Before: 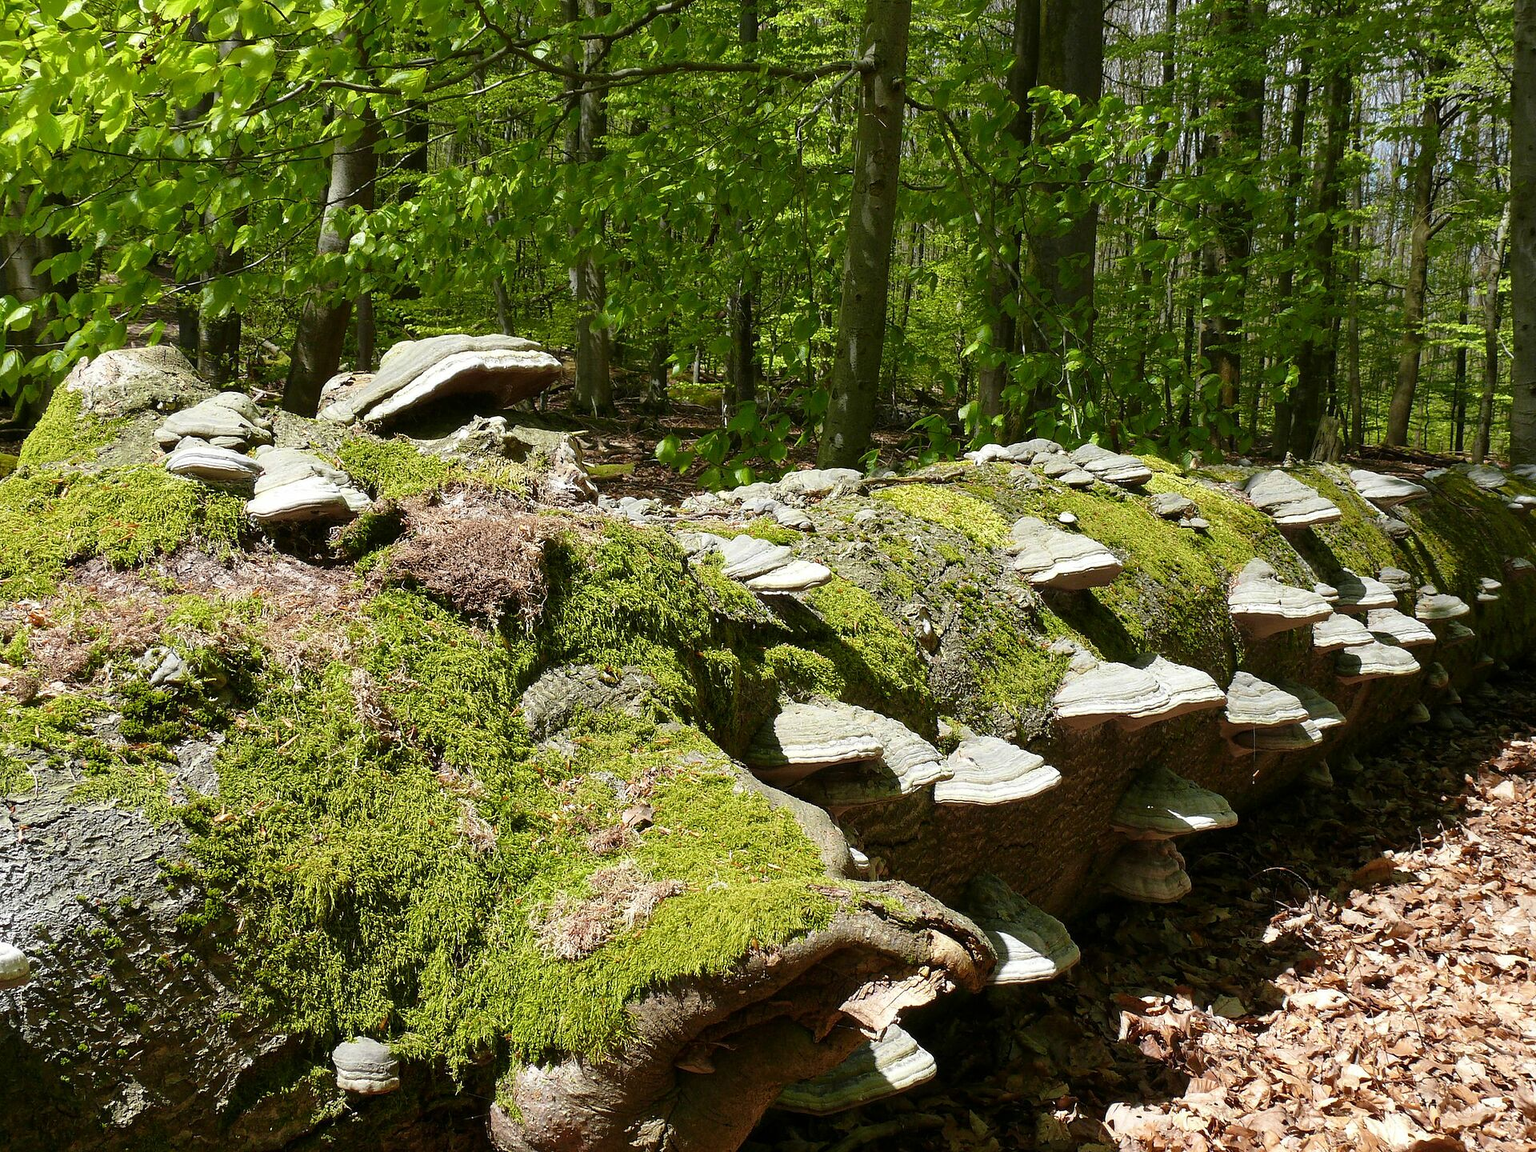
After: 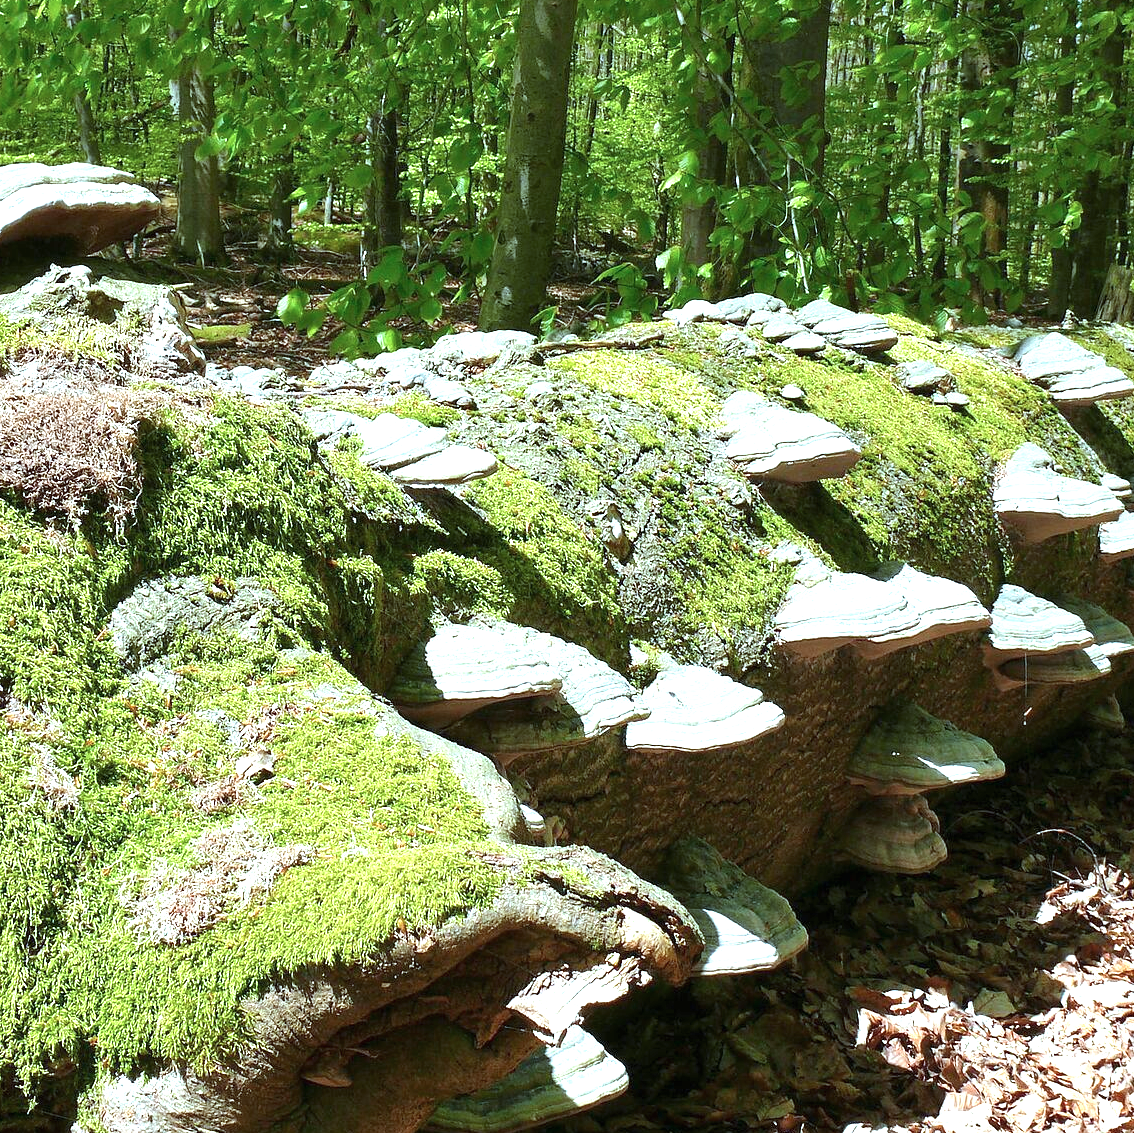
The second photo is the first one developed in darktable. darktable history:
exposure: black level correction 0, exposure 1.1 EV, compensate exposure bias true, compensate highlight preservation false
white balance: emerald 1
crop and rotate: left 28.256%, top 17.734%, right 12.656%, bottom 3.573%
tone equalizer: on, module defaults
color correction: highlights a* -11.71, highlights b* -15.58
